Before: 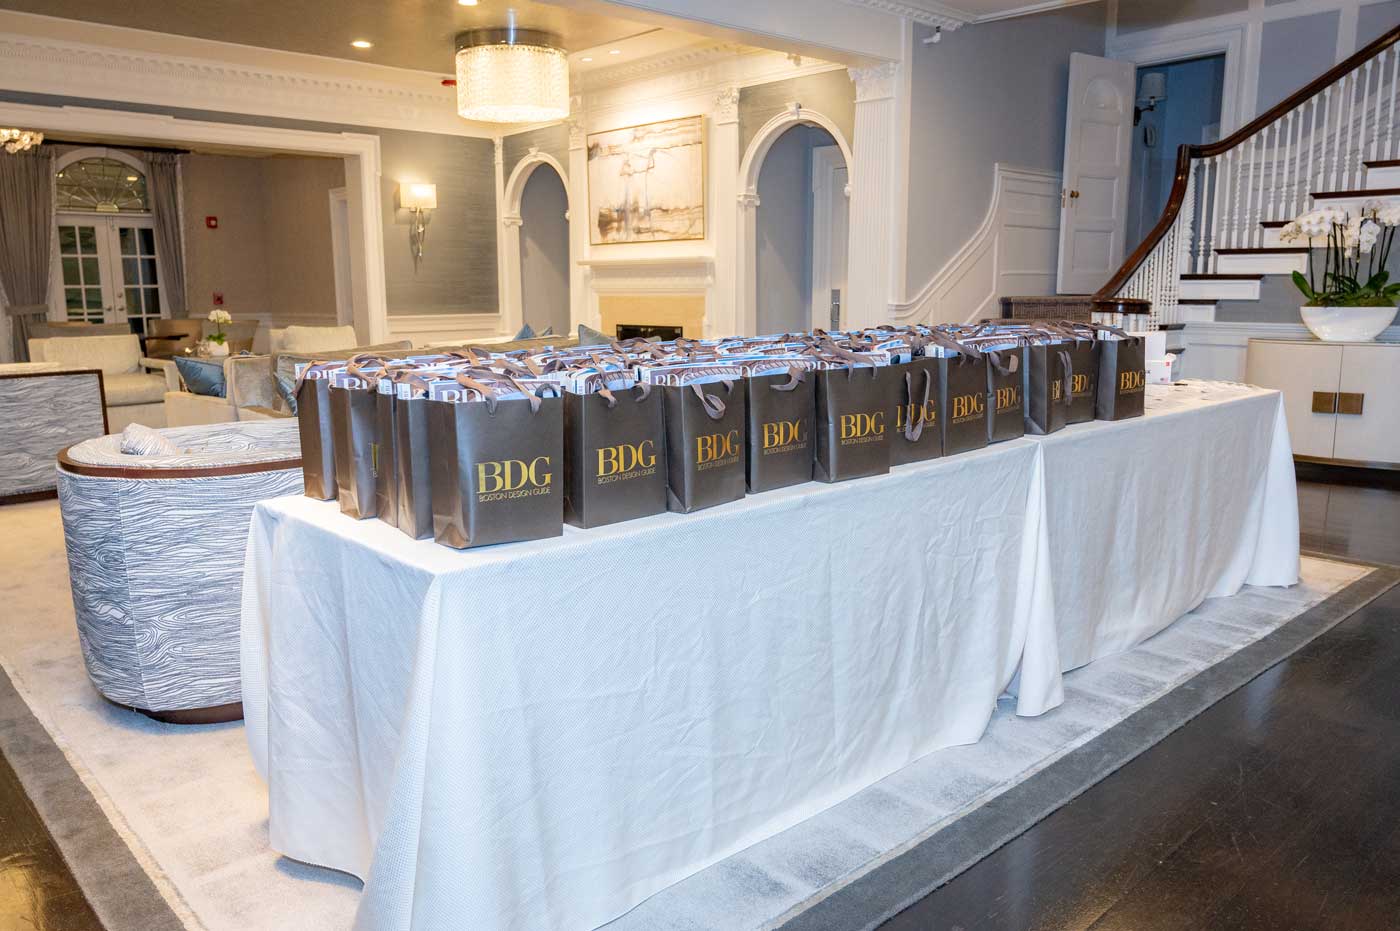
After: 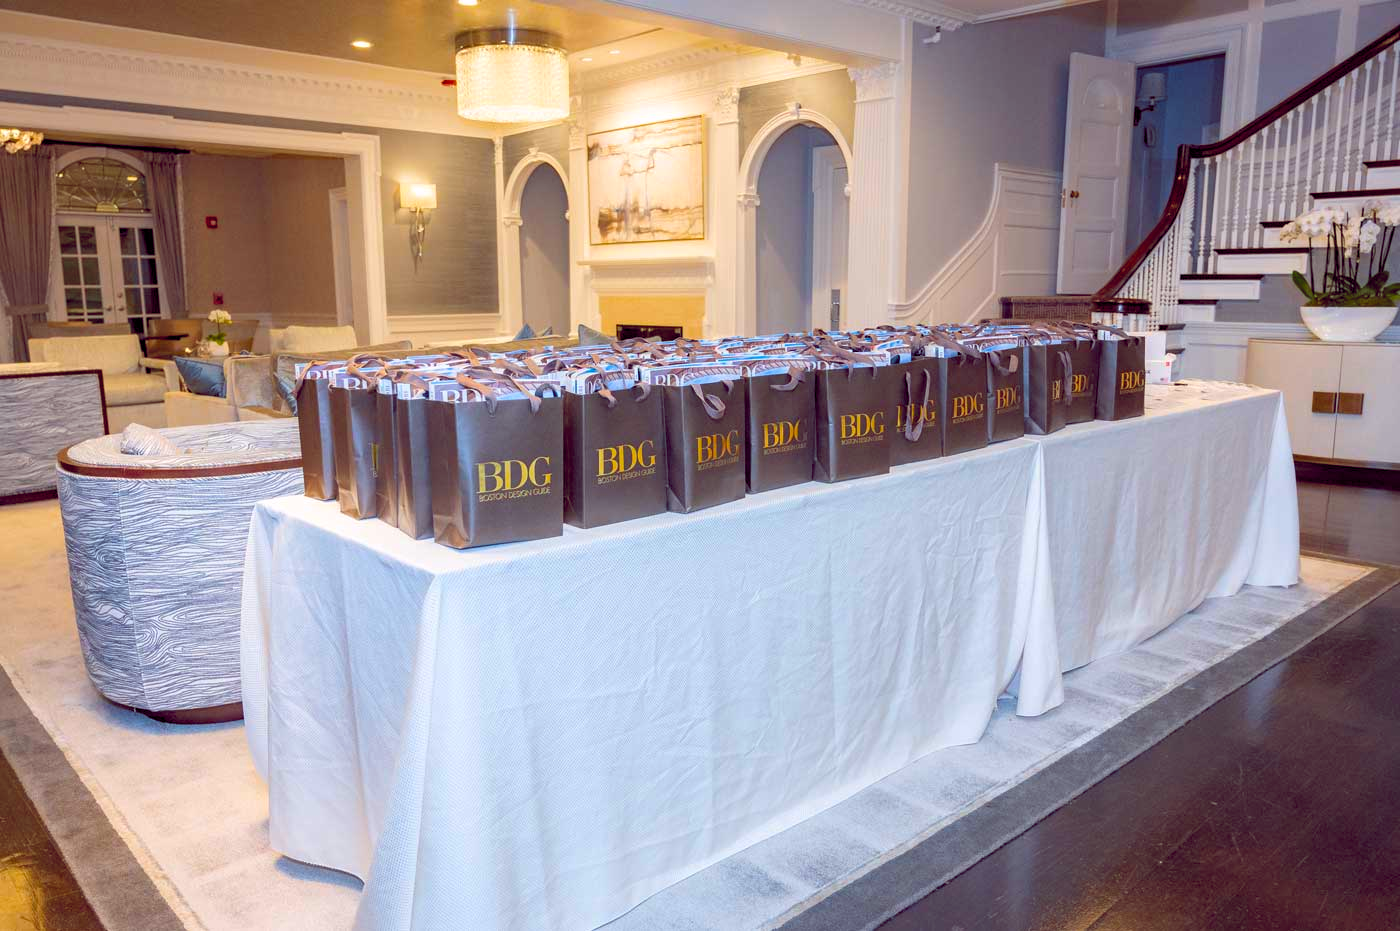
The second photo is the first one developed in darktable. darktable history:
color balance rgb: shadows lift › chroma 0.9%, shadows lift › hue 113.44°, global offset › chroma 0.276%, global offset › hue 317.96°, perceptual saturation grading › global saturation 25.44%, global vibrance 20%
